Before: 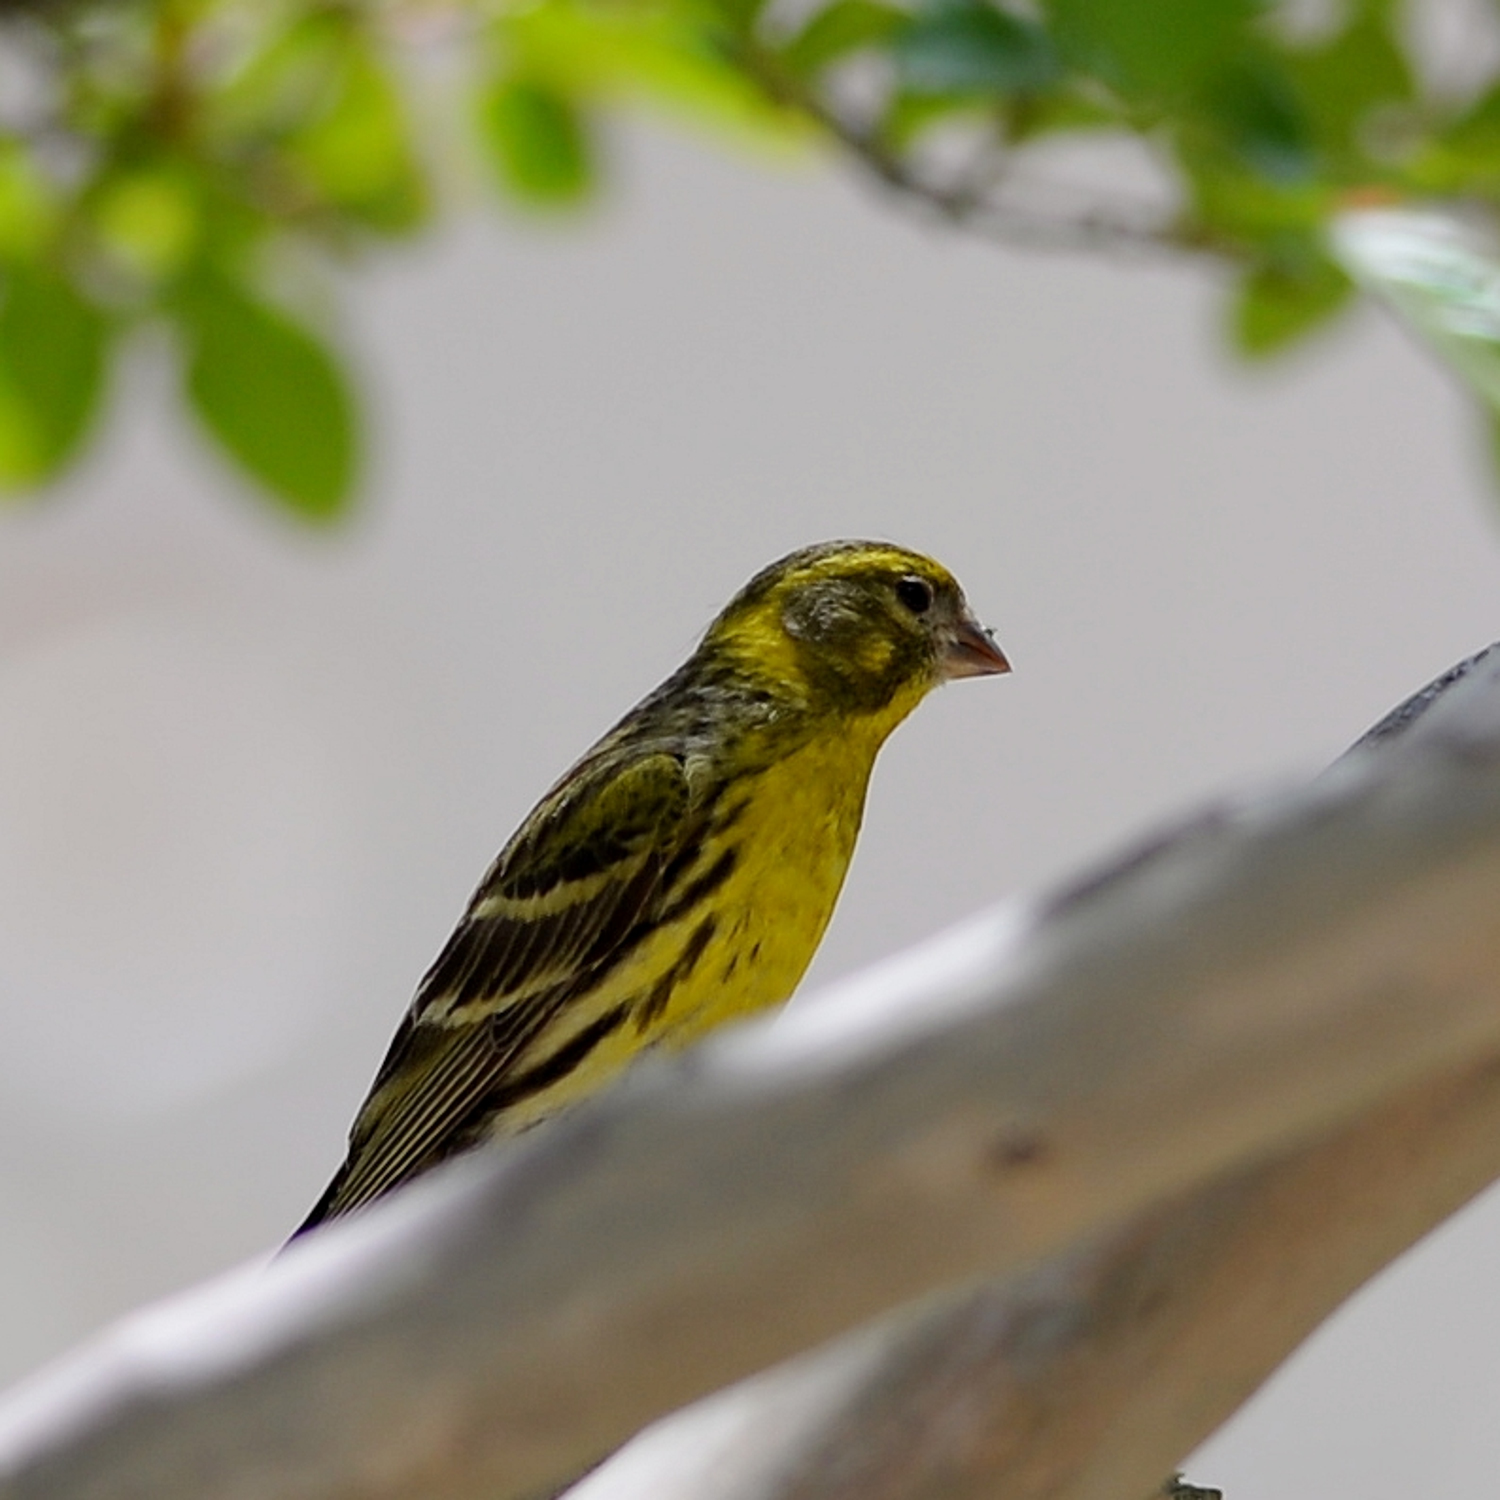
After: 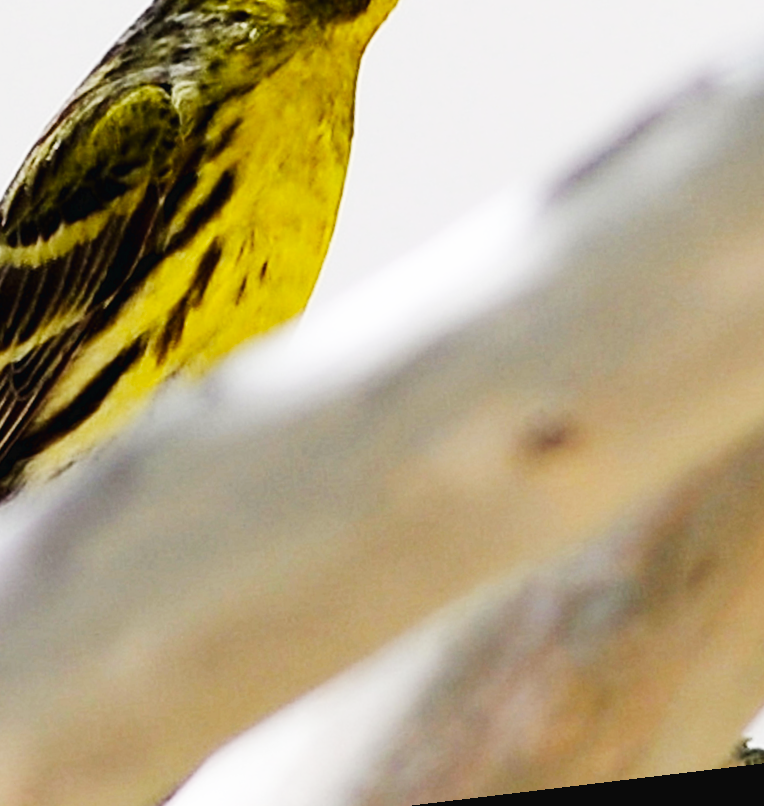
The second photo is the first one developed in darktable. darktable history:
crop: left 35.976%, top 45.819%, right 18.162%, bottom 5.807%
base curve: curves: ch0 [(0, 0.003) (0.001, 0.002) (0.006, 0.004) (0.02, 0.022) (0.048, 0.086) (0.094, 0.234) (0.162, 0.431) (0.258, 0.629) (0.385, 0.8) (0.548, 0.918) (0.751, 0.988) (1, 1)], preserve colors none
rotate and perspective: rotation -6.83°, automatic cropping off
